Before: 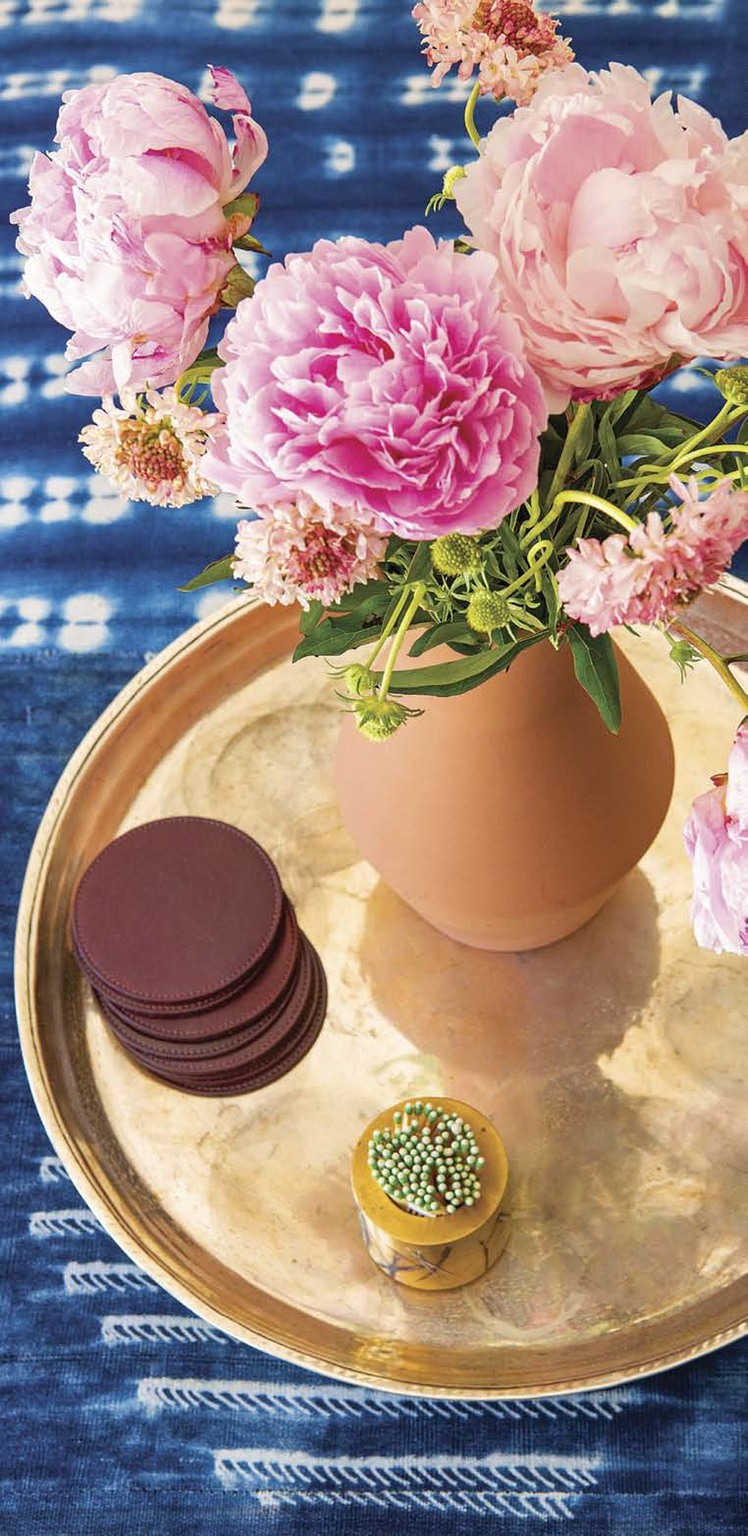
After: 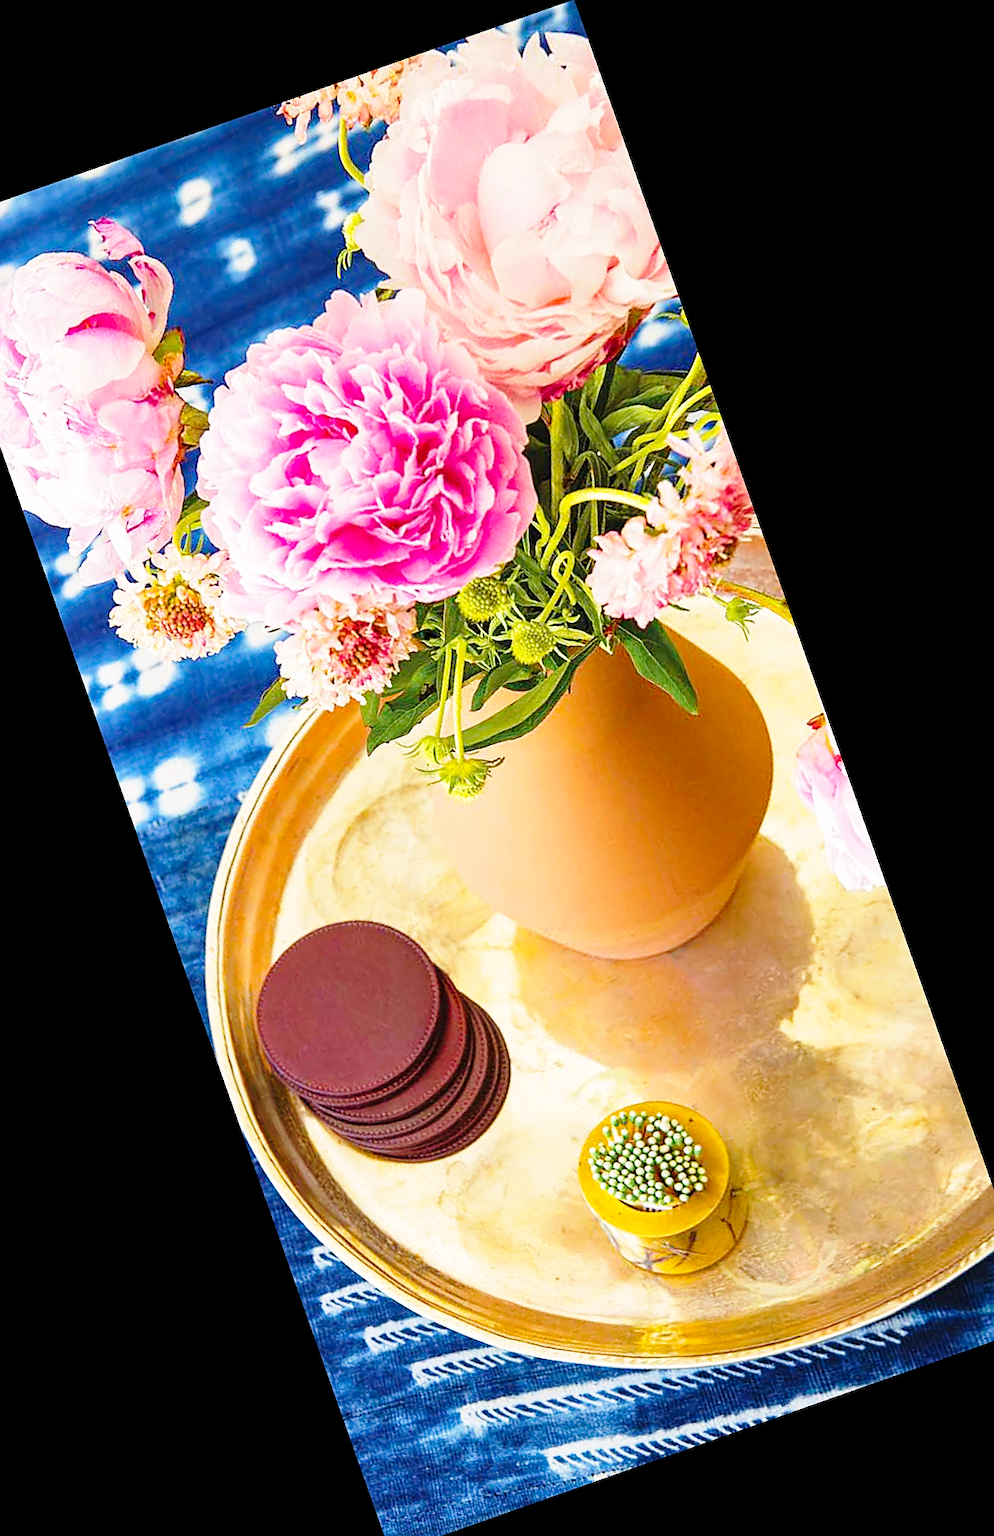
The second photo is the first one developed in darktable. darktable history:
crop and rotate: angle 19.43°, left 6.812%, right 4.125%, bottom 1.087%
rotate and perspective: rotation 0.062°, lens shift (vertical) 0.115, lens shift (horizontal) -0.133, crop left 0.047, crop right 0.94, crop top 0.061, crop bottom 0.94
sharpen: on, module defaults
base curve: curves: ch0 [(0, 0) (0.028, 0.03) (0.121, 0.232) (0.46, 0.748) (0.859, 0.968) (1, 1)], preserve colors none
color balance rgb: perceptual saturation grading › global saturation 20%, global vibrance 20%
